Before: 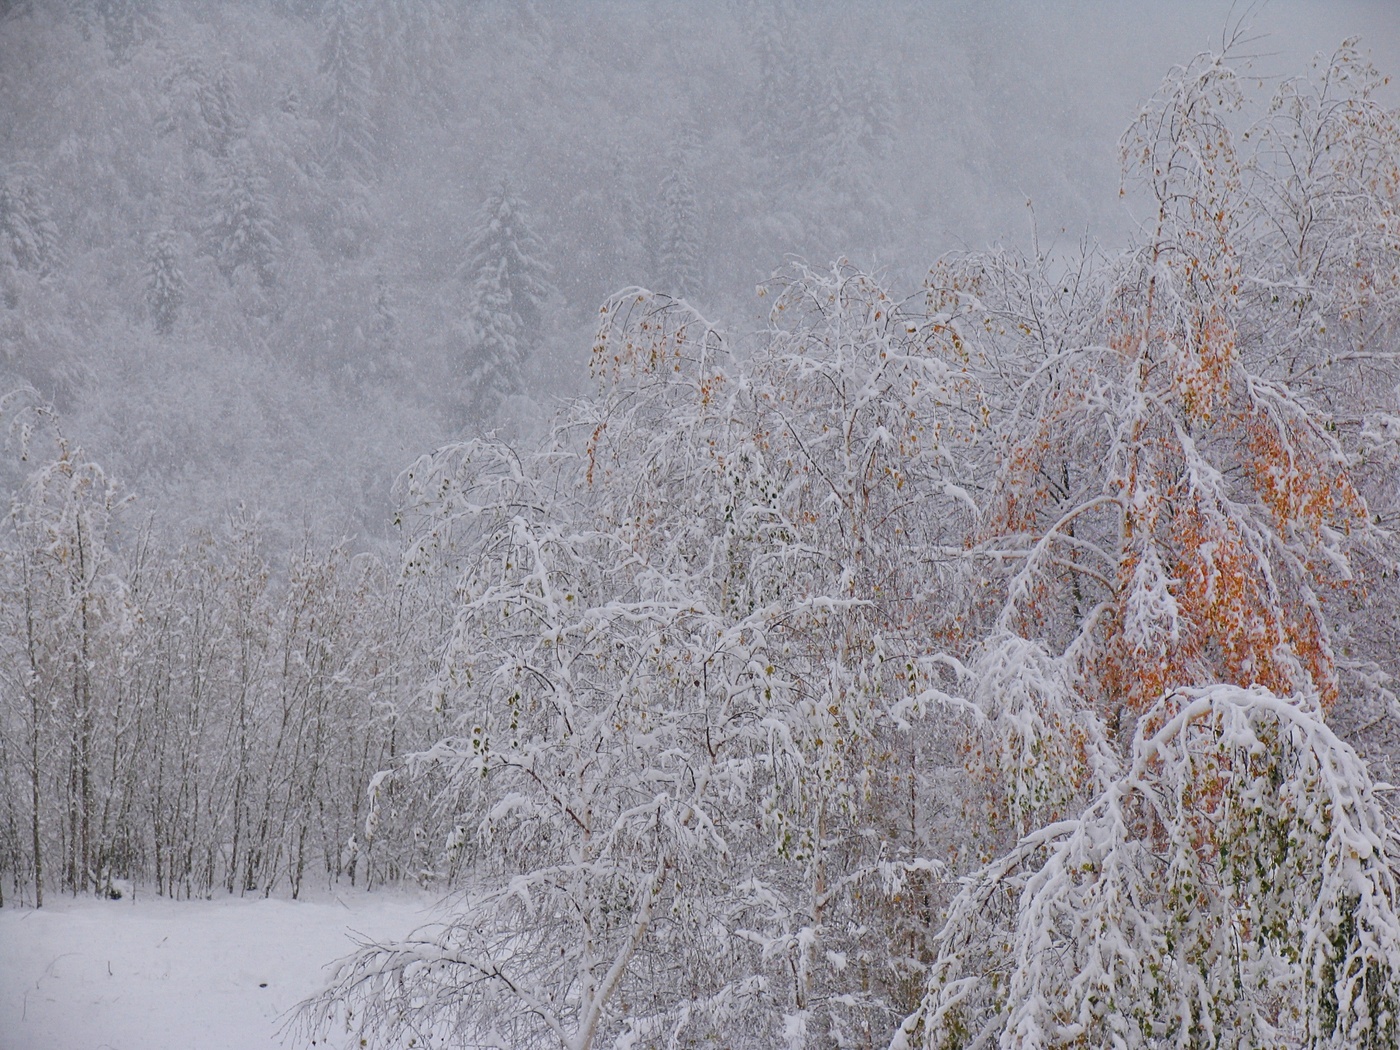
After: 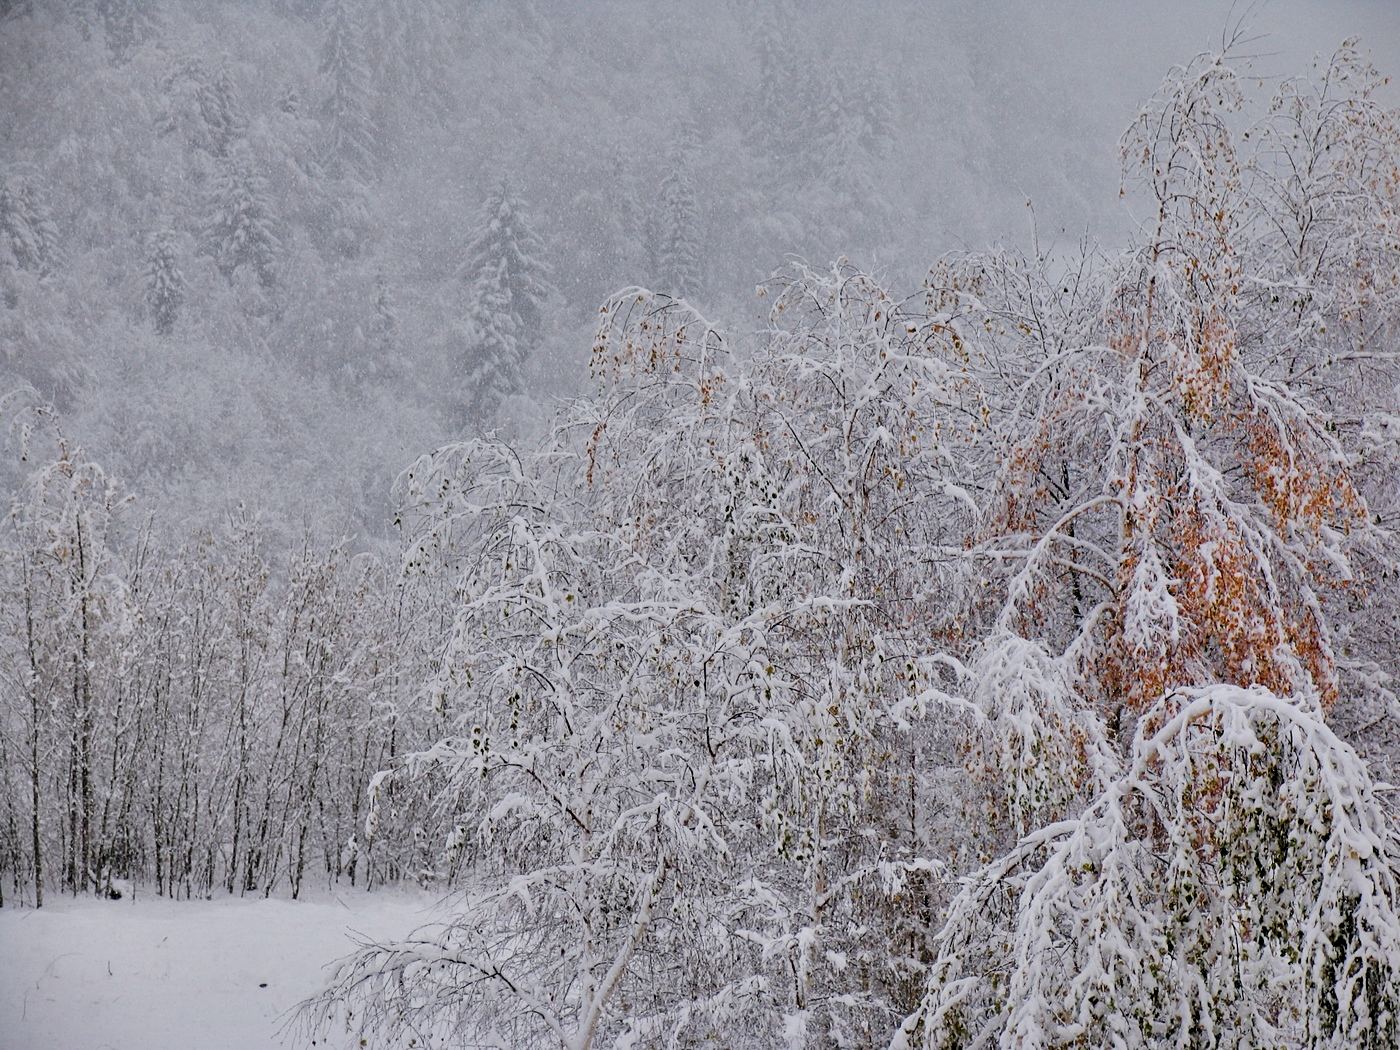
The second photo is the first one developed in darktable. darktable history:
filmic rgb: black relative exposure -2.99 EV, white relative exposure 4.56 EV, hardness 1.72, contrast 1.26, contrast in shadows safe
local contrast: mode bilateral grid, contrast 25, coarseness 61, detail 152%, midtone range 0.2
